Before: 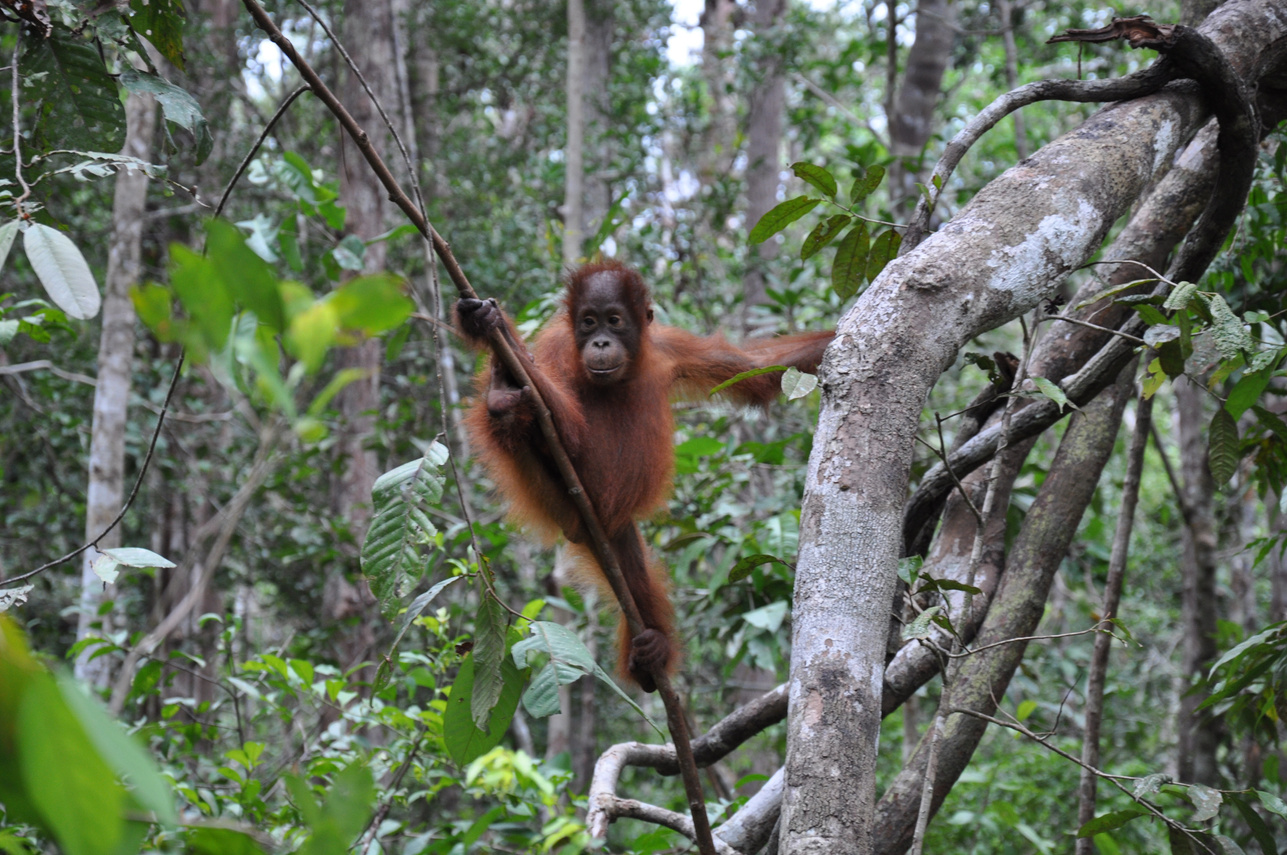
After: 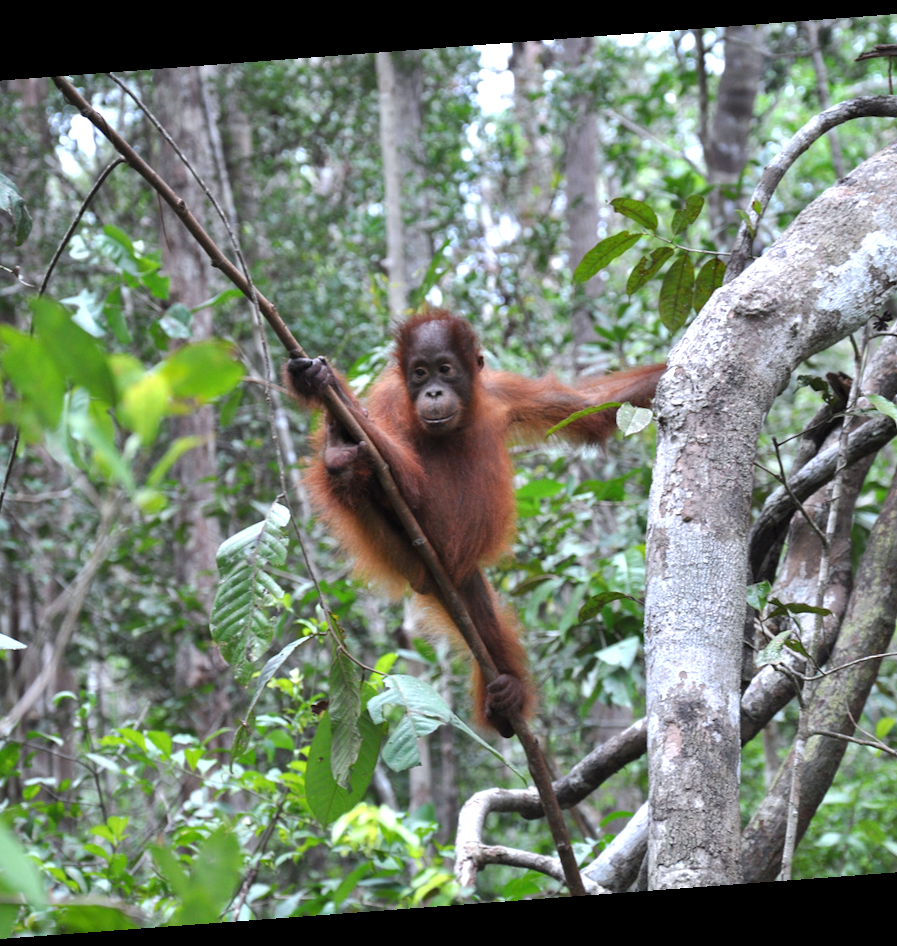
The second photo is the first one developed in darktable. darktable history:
crop and rotate: left 14.292%, right 19.041%
rotate and perspective: rotation -4.25°, automatic cropping off
white balance: red 0.982, blue 1.018
exposure: exposure 0.669 EV, compensate highlight preservation false
